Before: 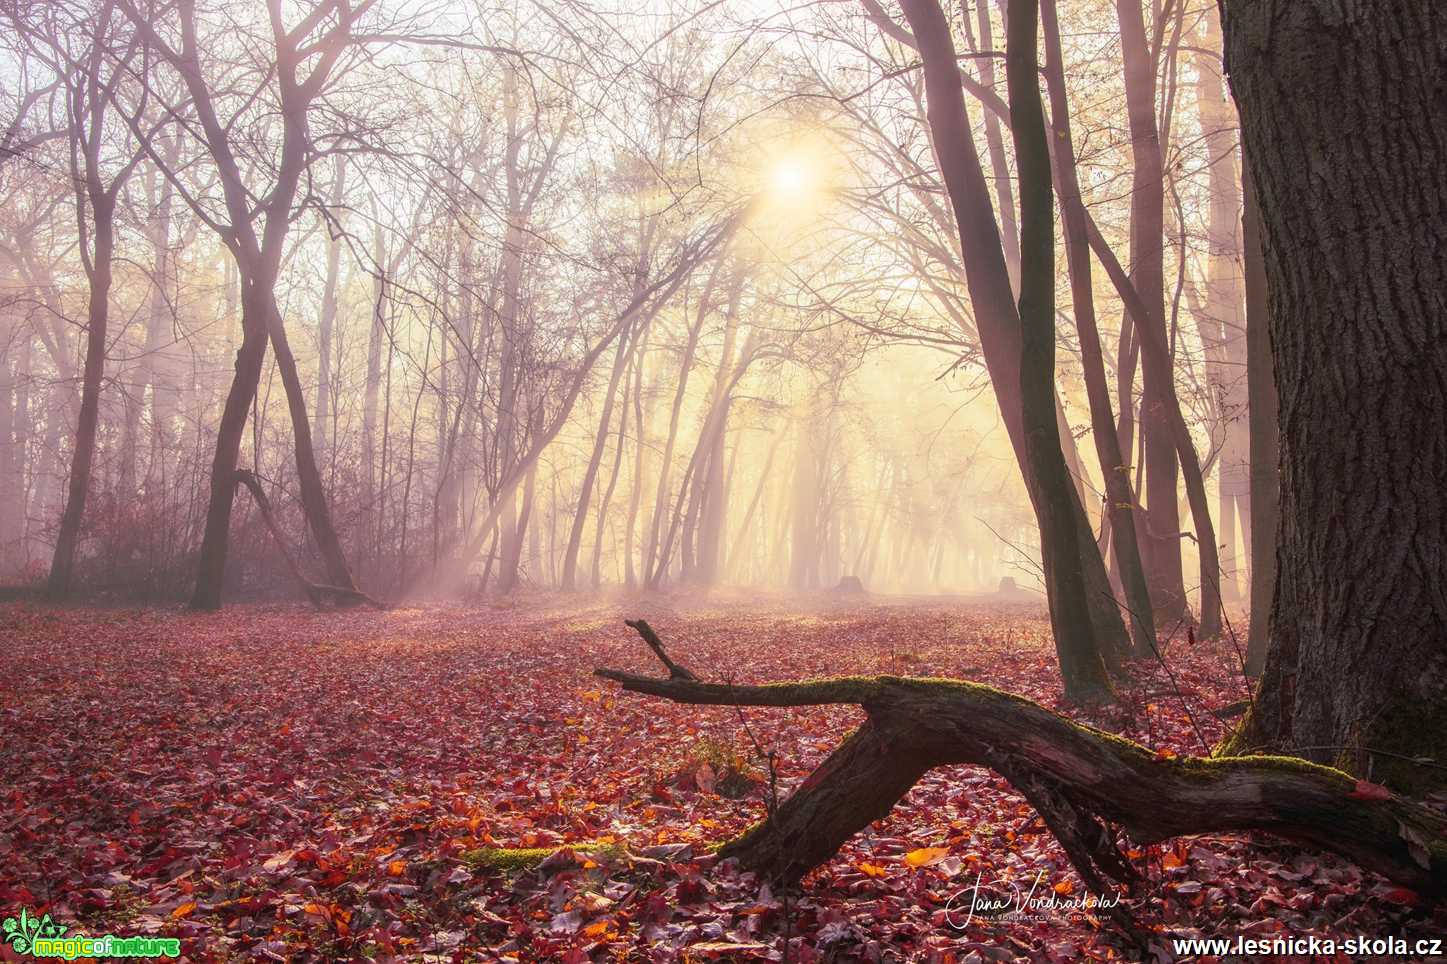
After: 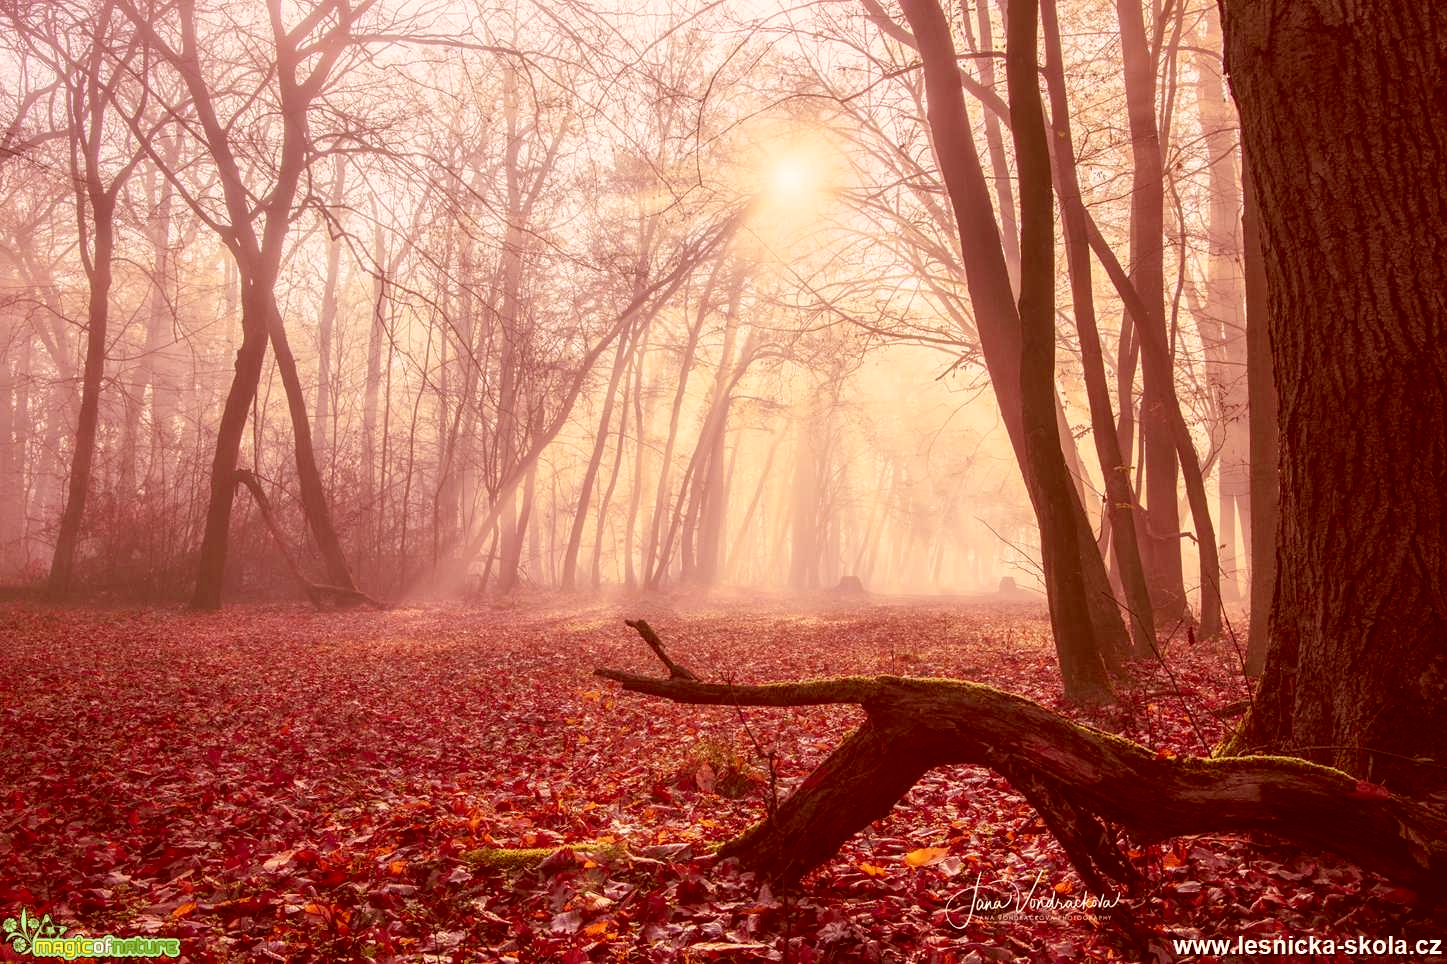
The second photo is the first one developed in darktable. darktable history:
color correction: highlights a* 9.36, highlights b* 9.06, shadows a* 39.51, shadows b* 39.78, saturation 0.799
